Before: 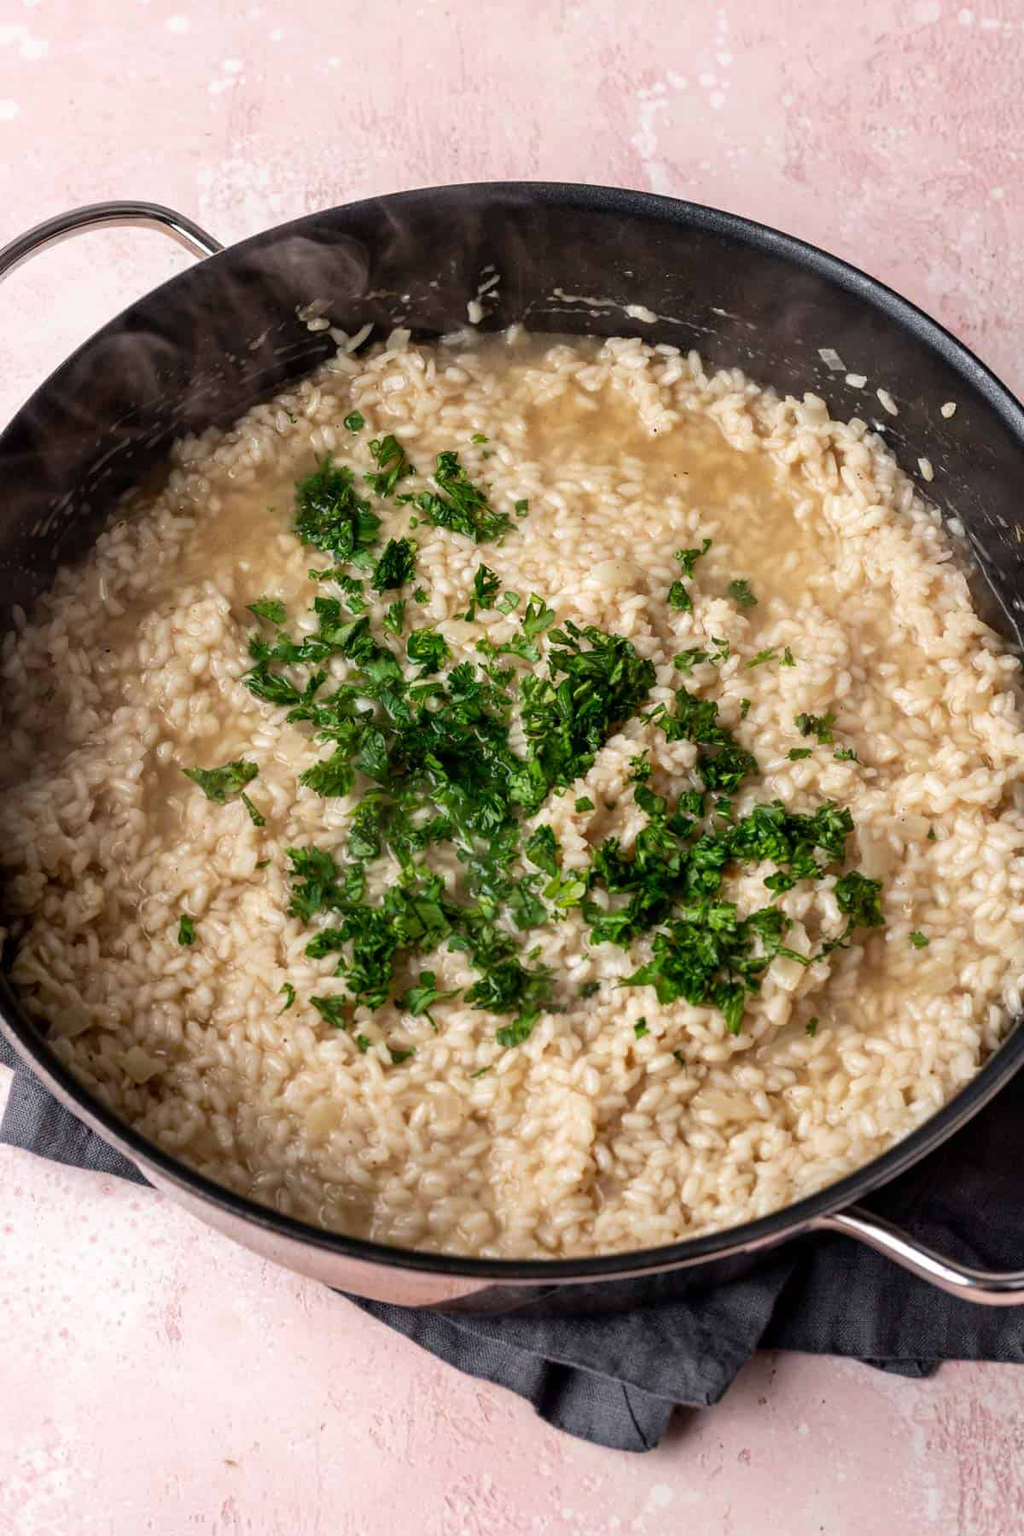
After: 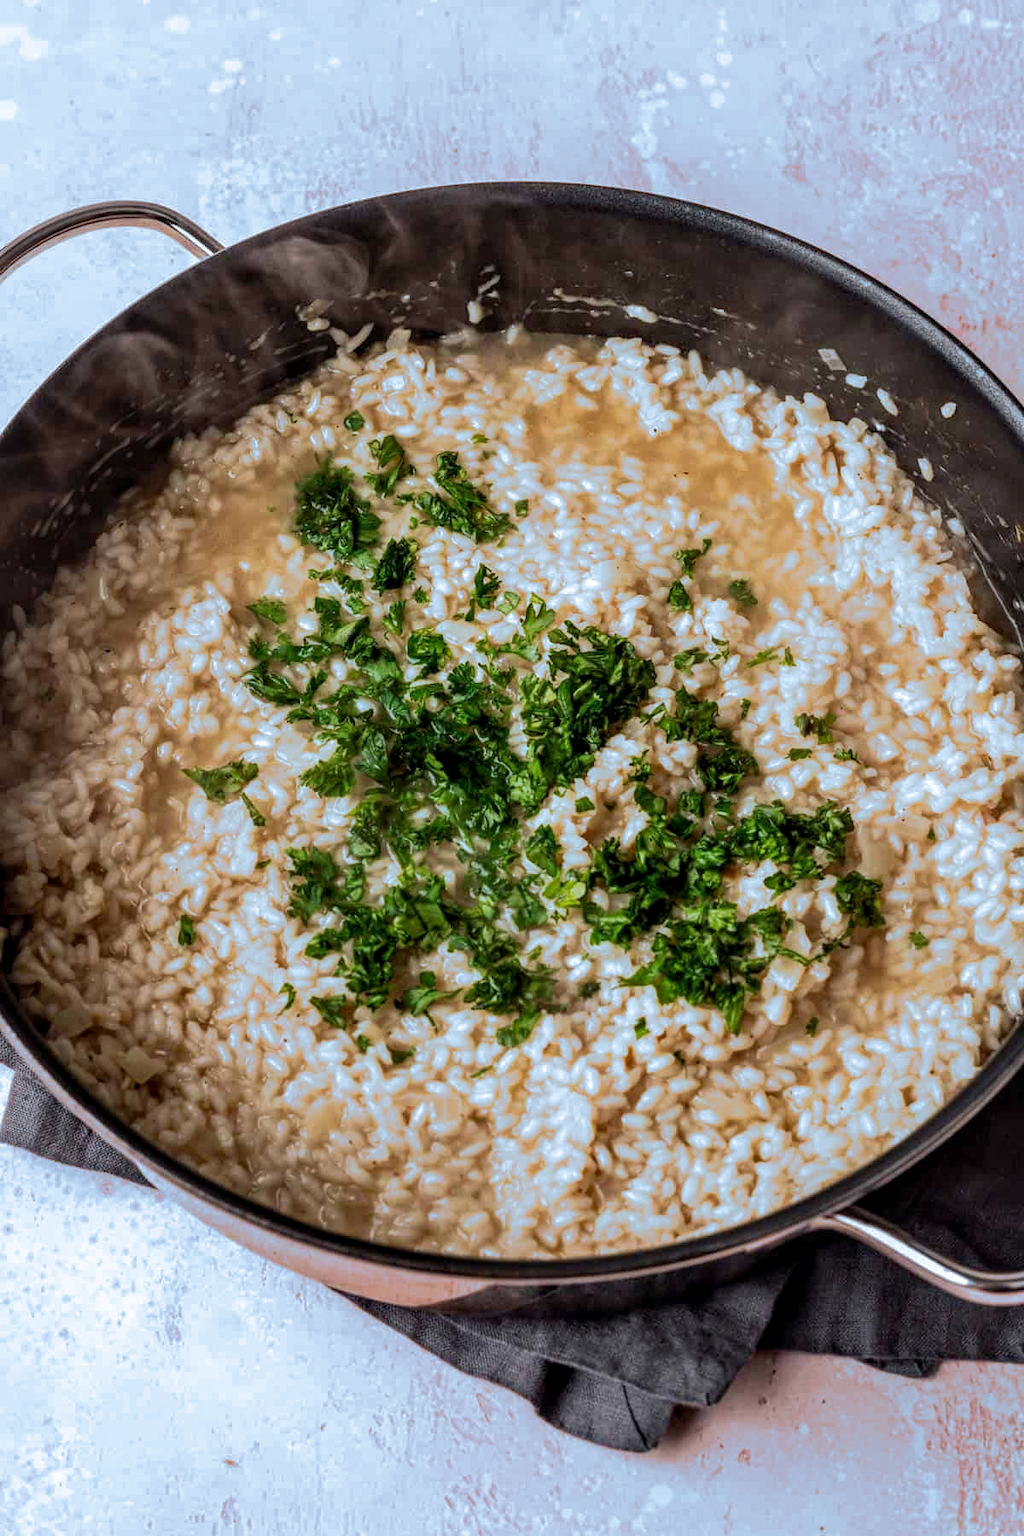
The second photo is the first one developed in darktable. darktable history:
local contrast: detail 130%
split-toning: shadows › hue 351.18°, shadows › saturation 0.86, highlights › hue 218.82°, highlights › saturation 0.73, balance -19.167
